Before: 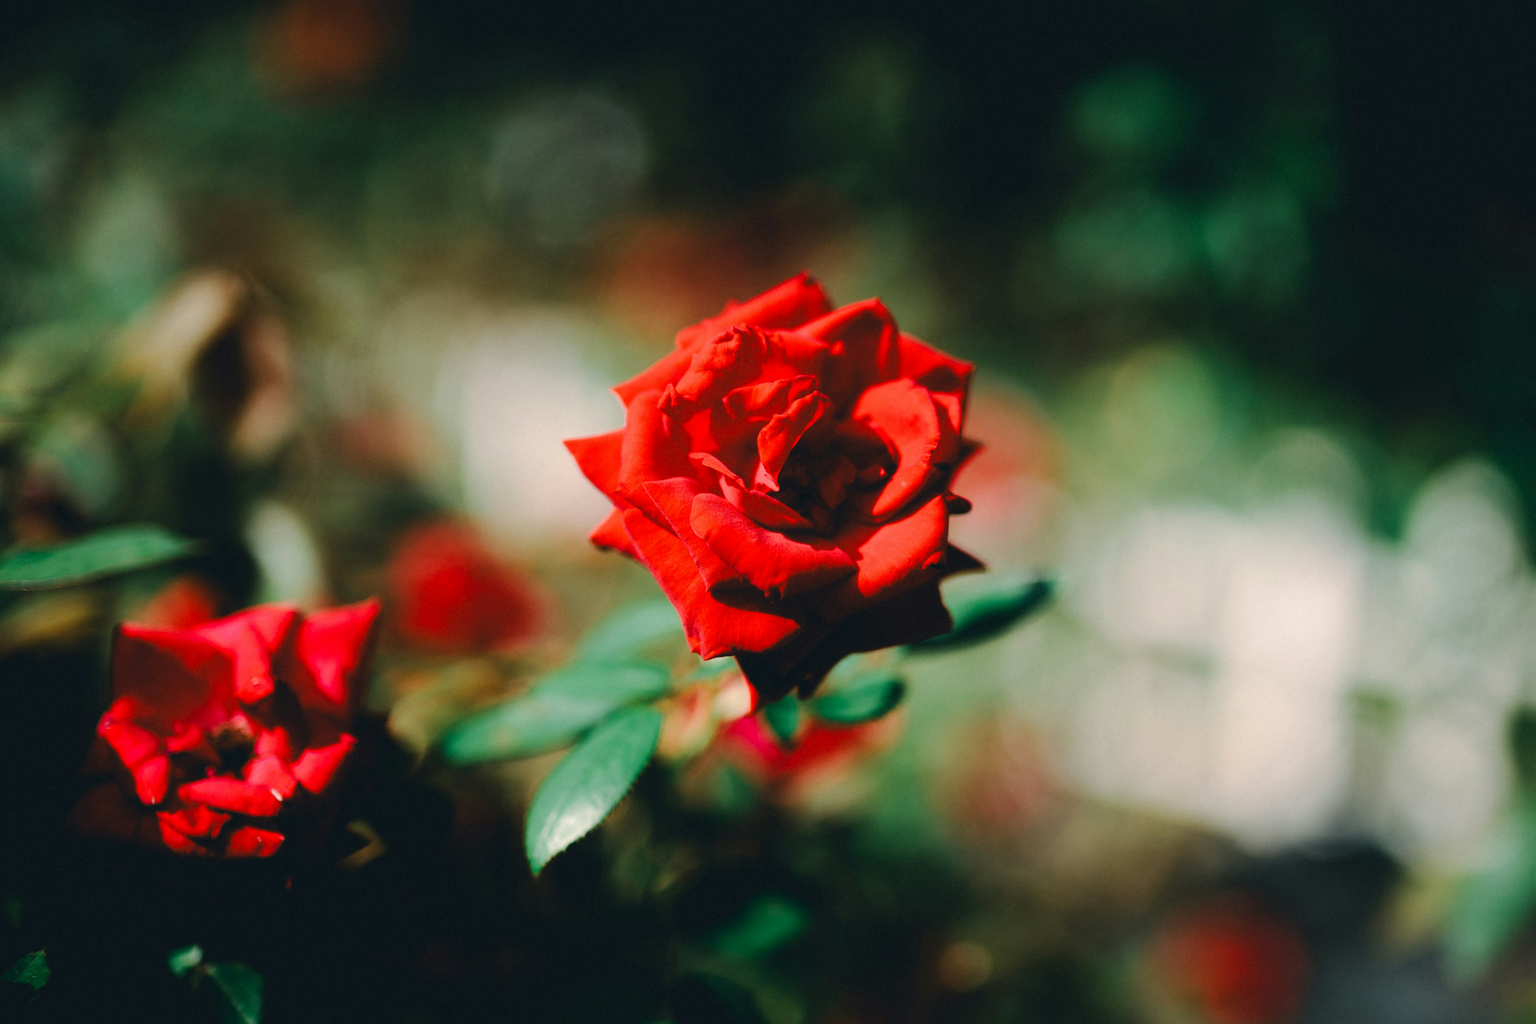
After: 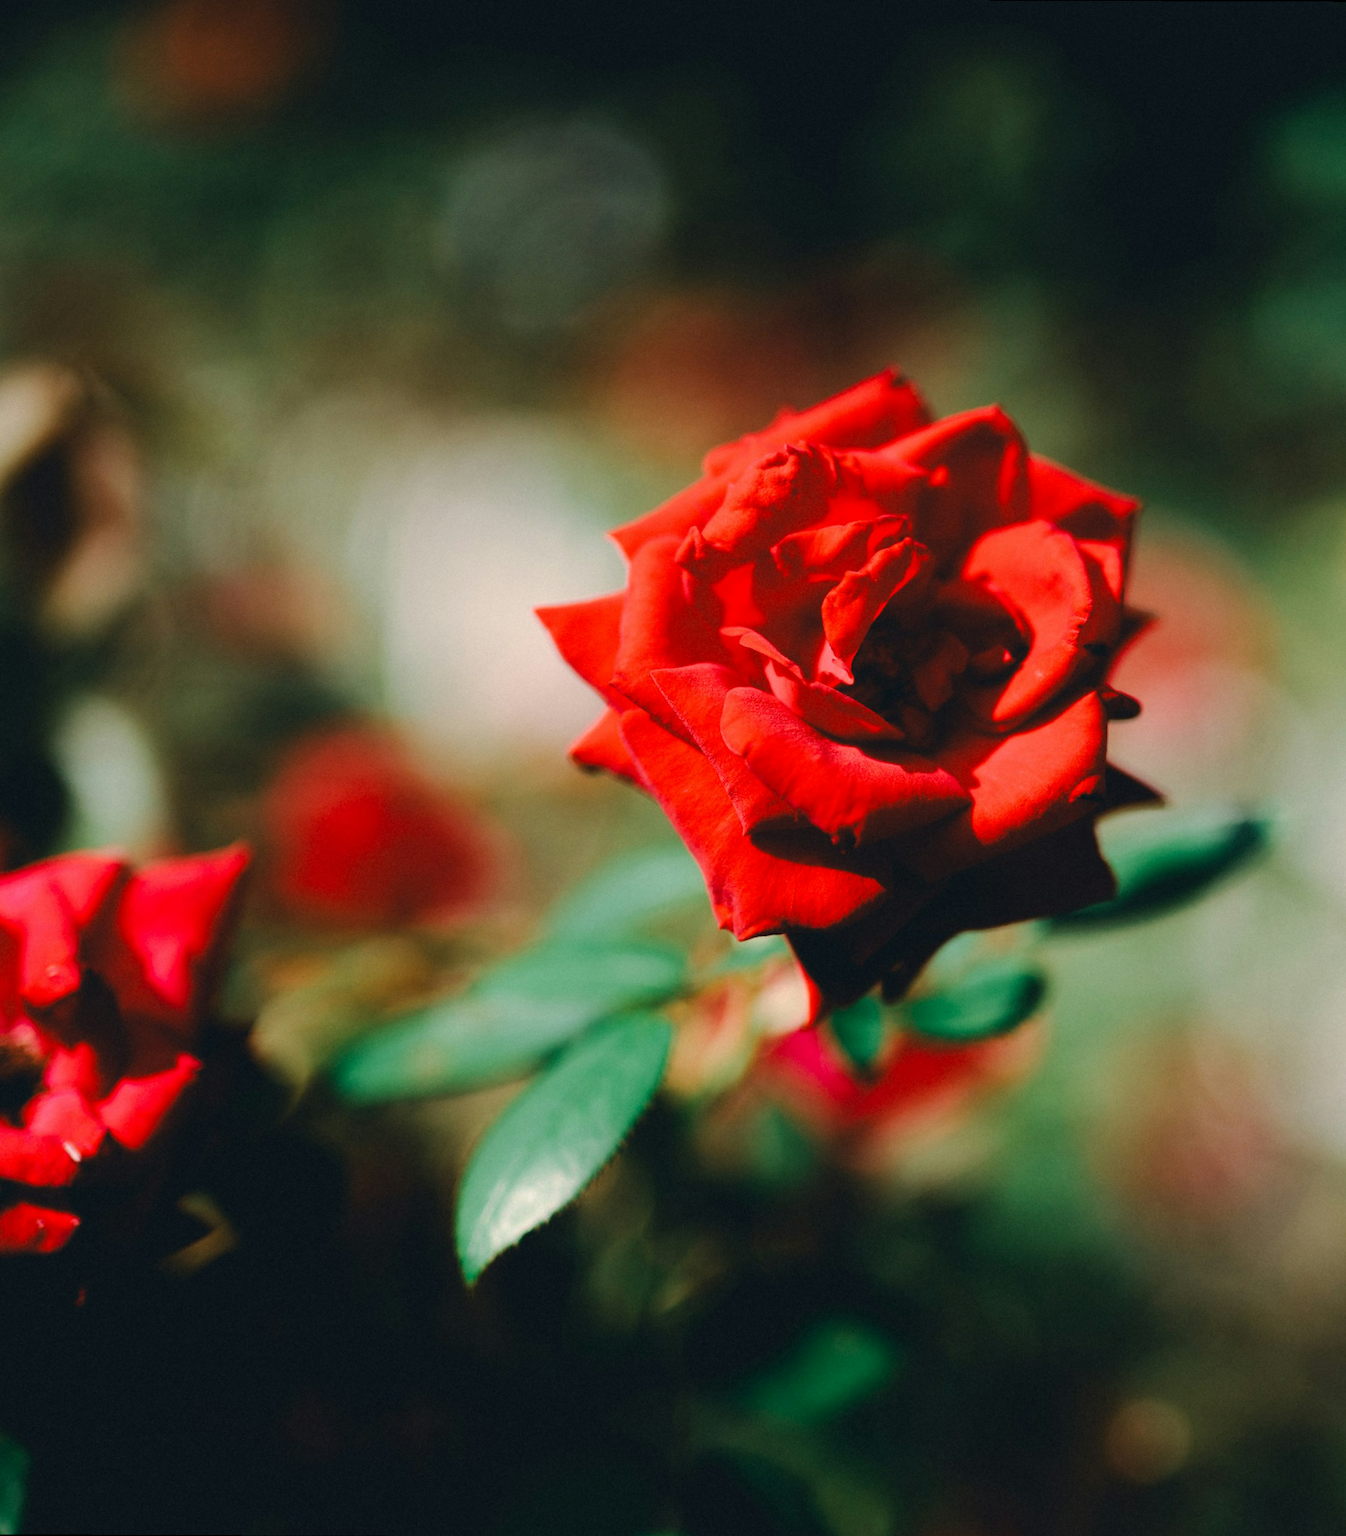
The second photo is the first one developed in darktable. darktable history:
crop: left 10.644%, right 26.528%
rotate and perspective: rotation 0.215°, lens shift (vertical) -0.139, crop left 0.069, crop right 0.939, crop top 0.002, crop bottom 0.996
